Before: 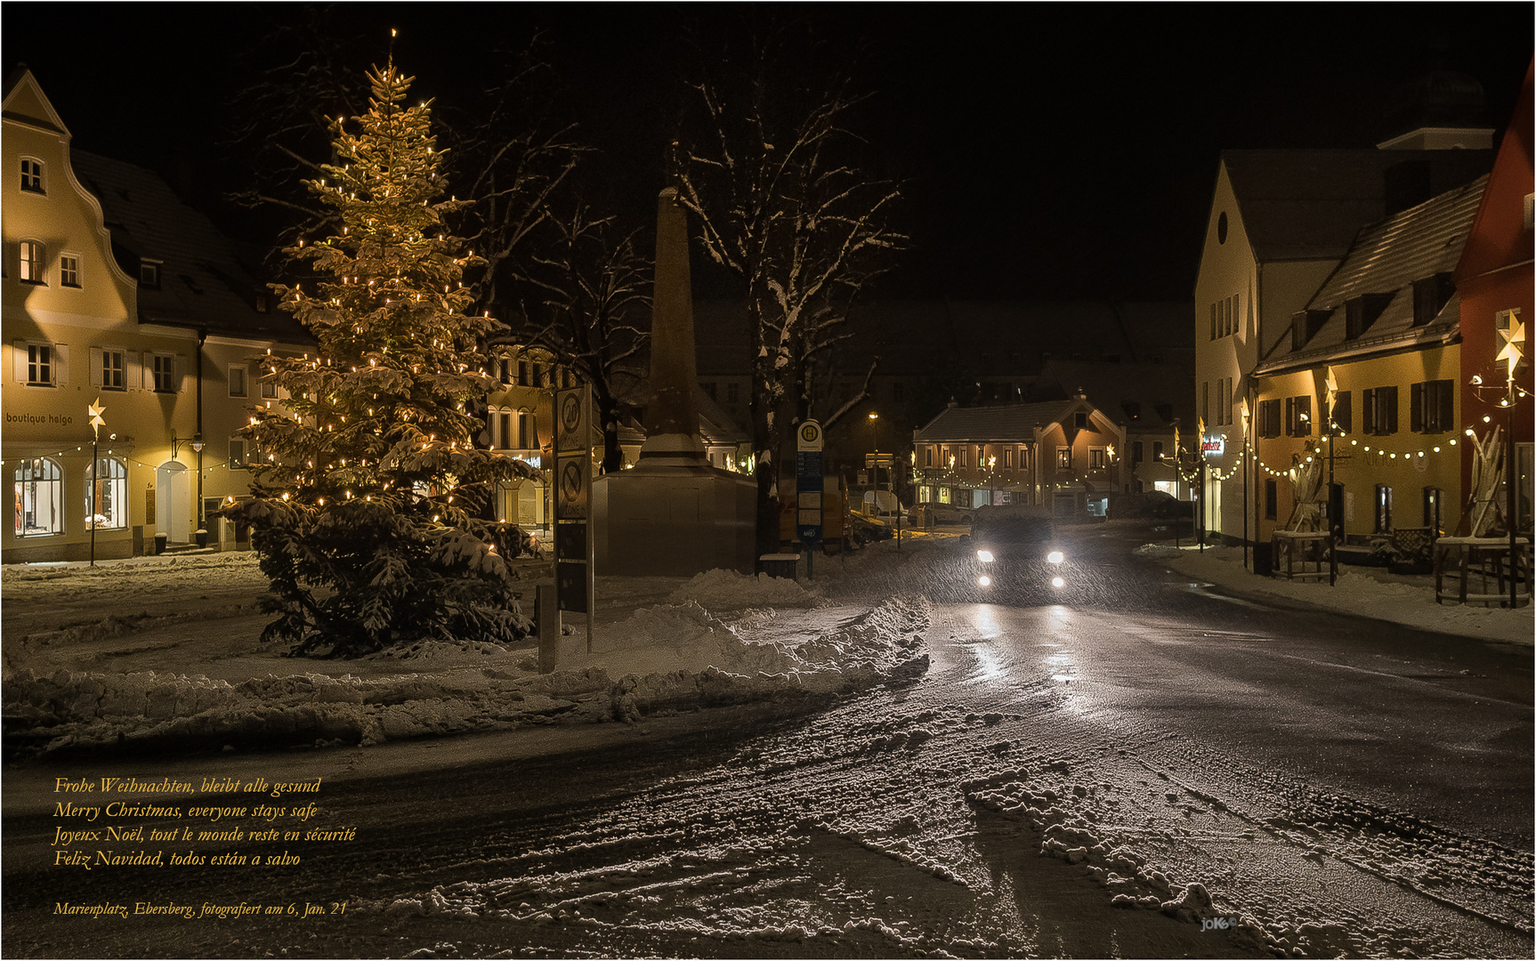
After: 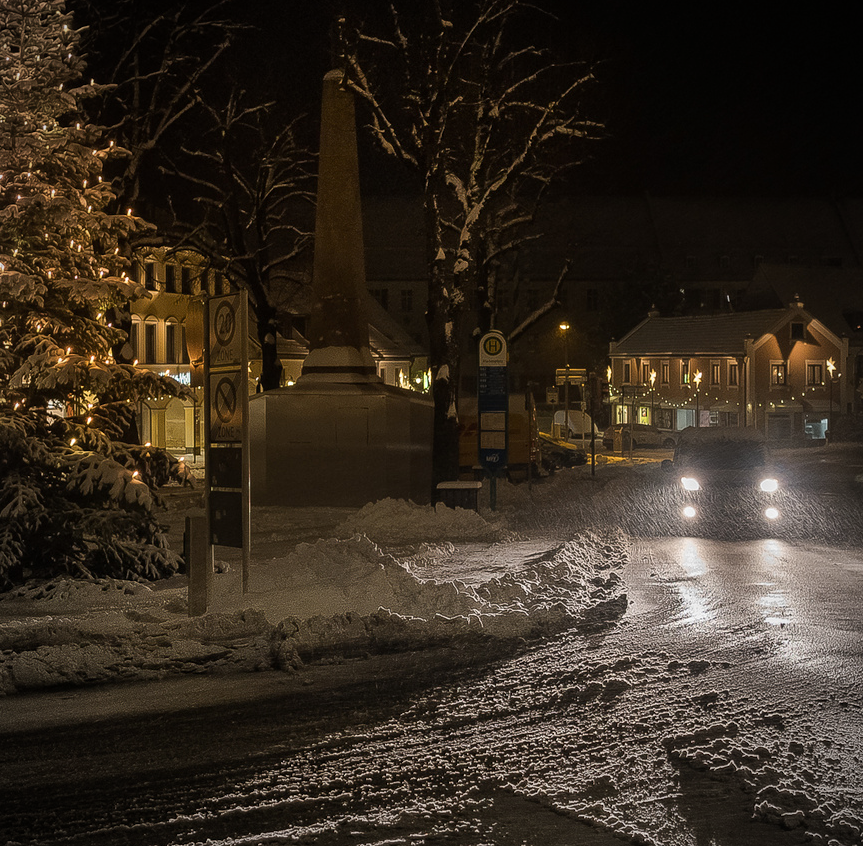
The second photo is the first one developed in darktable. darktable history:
shadows and highlights: radius 95.26, shadows -15.77, white point adjustment 0.295, highlights 33.11, compress 48.28%, soften with gaussian
vignetting: fall-off radius 60.89%
crop and rotate: angle 0.017°, left 24.201%, top 13.061%, right 25.728%, bottom 8.483%
